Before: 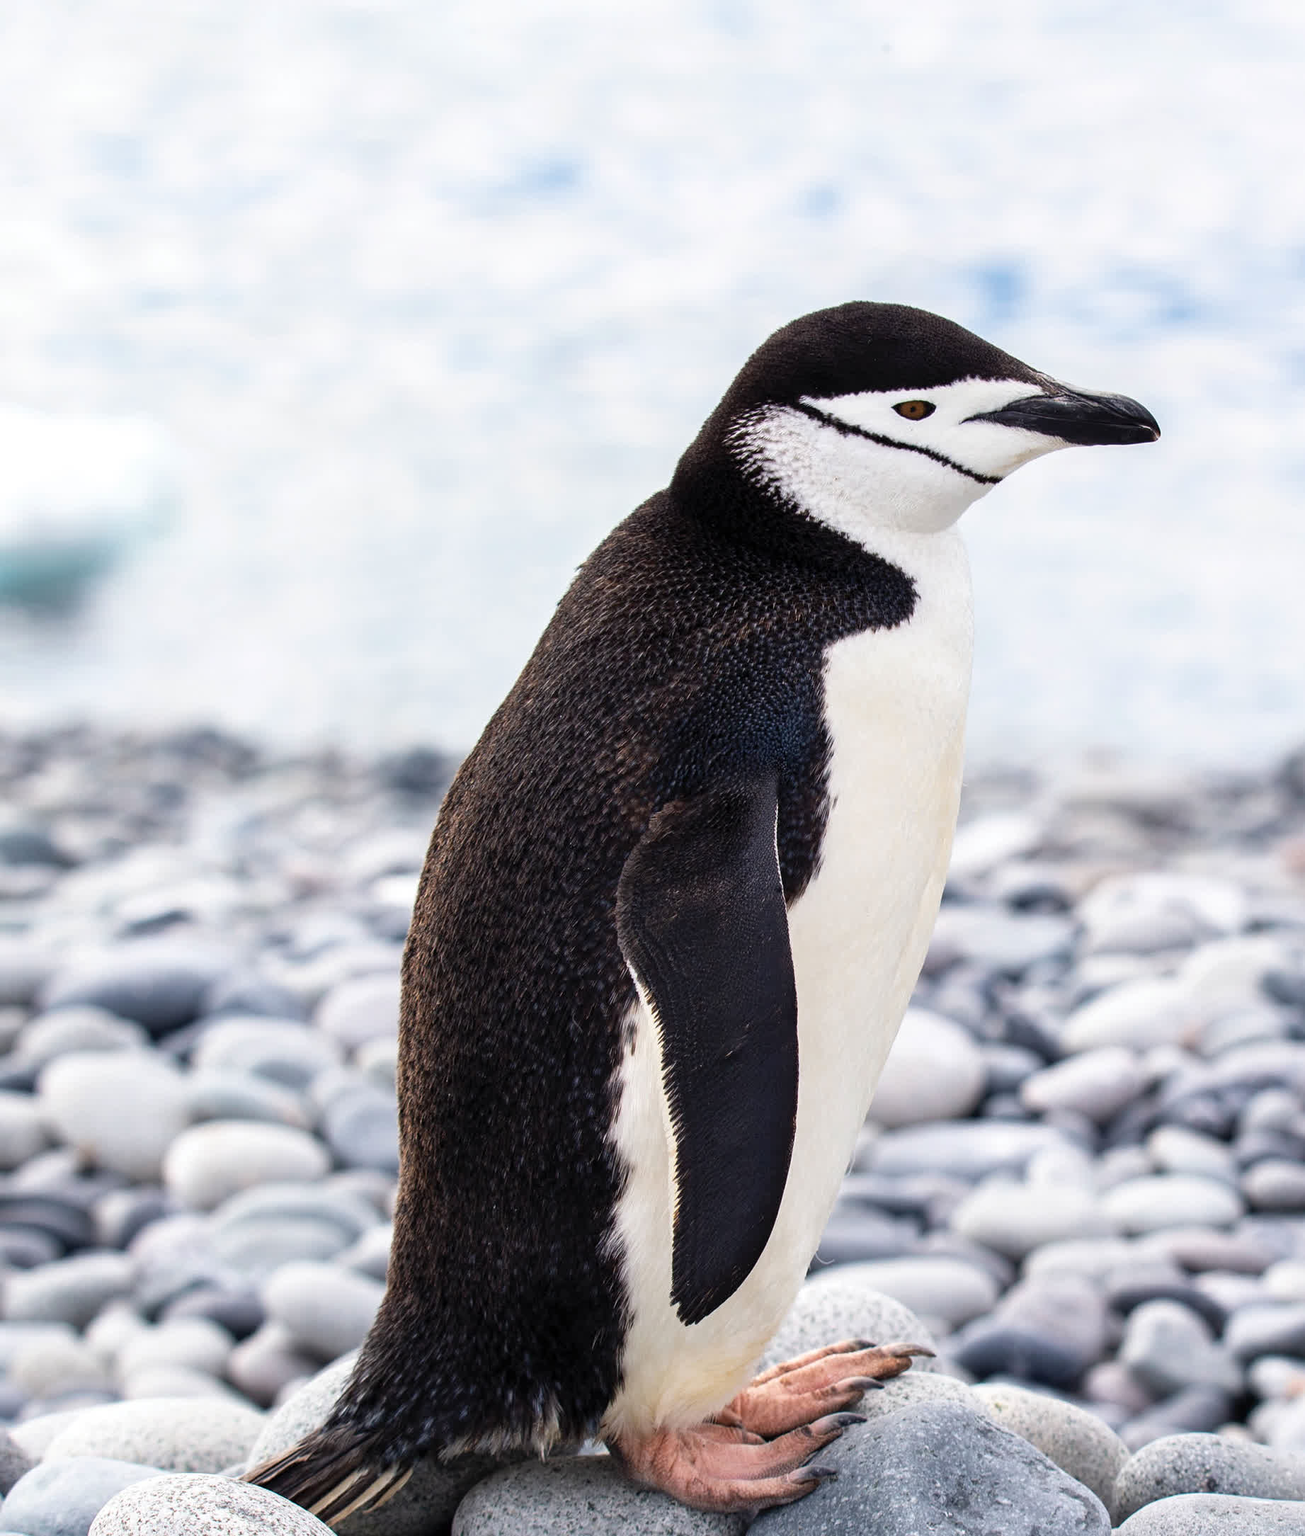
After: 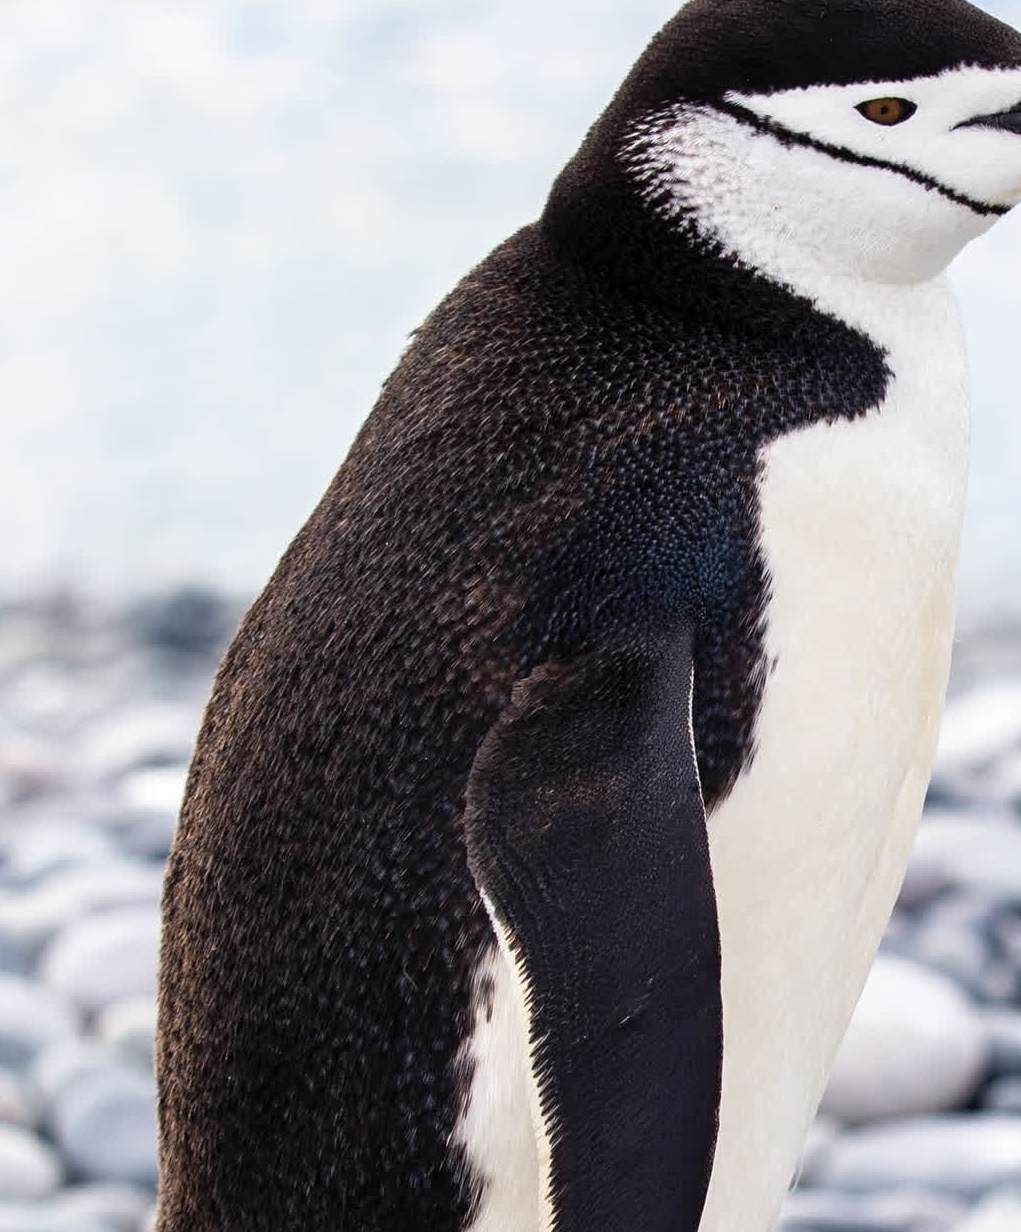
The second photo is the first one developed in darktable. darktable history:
crop and rotate: left 22%, top 21.612%, right 22.554%, bottom 21.578%
